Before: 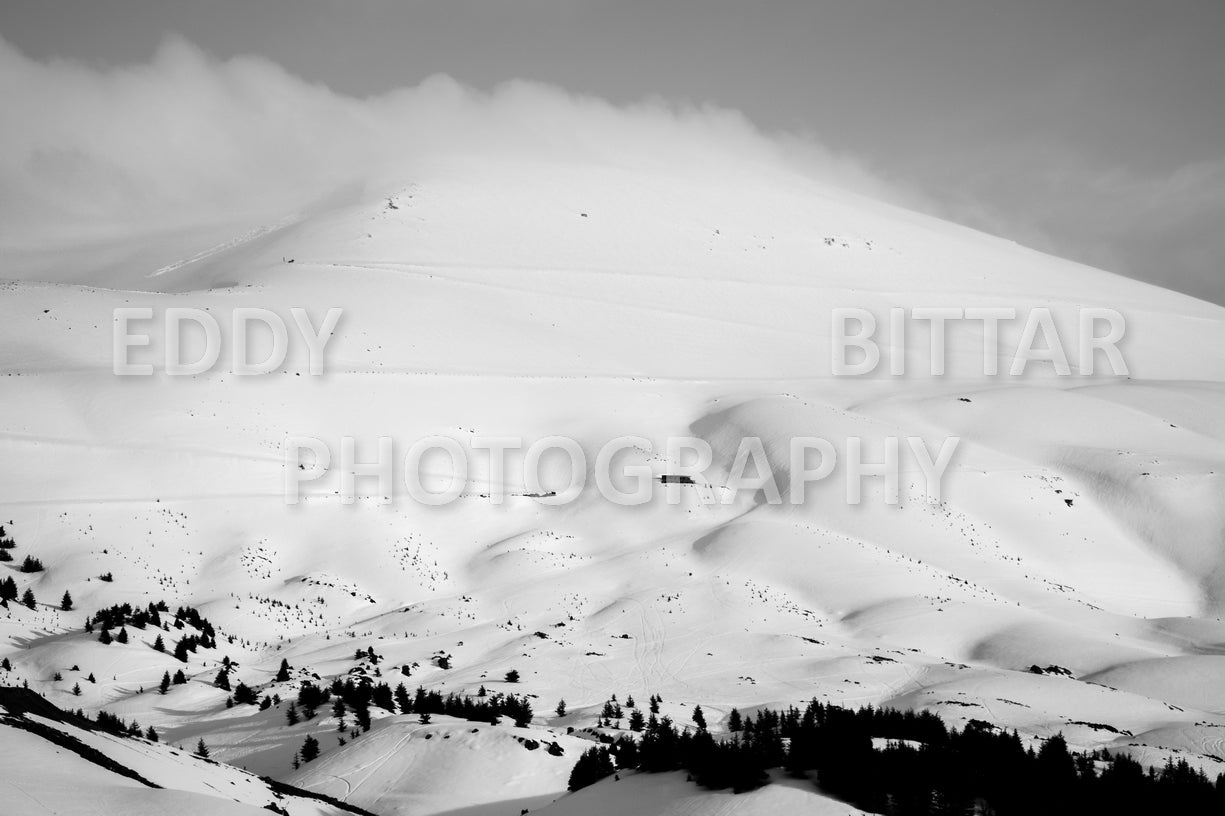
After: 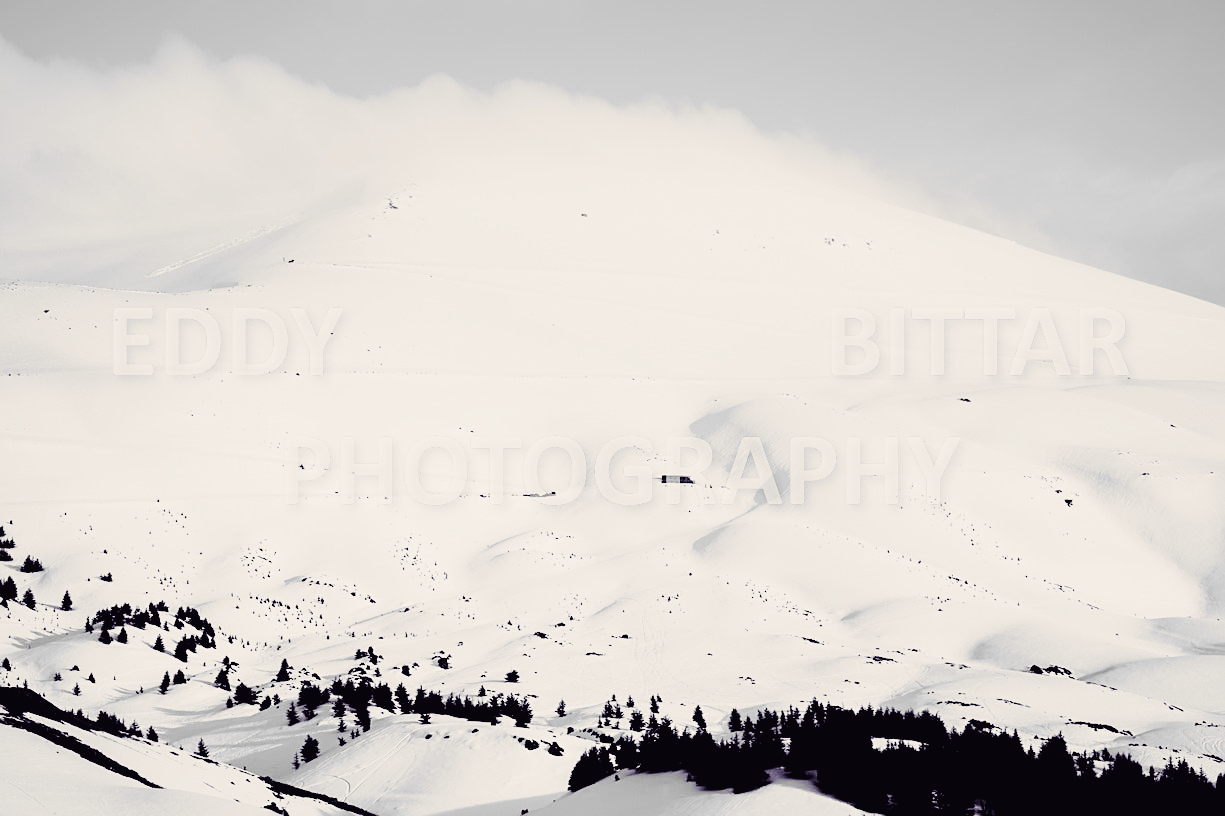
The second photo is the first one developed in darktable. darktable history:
filmic rgb: black relative exposure -6.98 EV, white relative exposure 5.63 EV, hardness 2.86
sharpen: on, module defaults
color zones: curves: ch0 [(0, 0.5) (0.125, 0.4) (0.25, 0.5) (0.375, 0.4) (0.5, 0.4) (0.625, 0.6) (0.75, 0.6) (0.875, 0.5)]; ch1 [(0, 0.4) (0.125, 0.5) (0.25, 0.4) (0.375, 0.4) (0.5, 0.4) (0.625, 0.4) (0.75, 0.5) (0.875, 0.4)]; ch2 [(0, 0.6) (0.125, 0.5) (0.25, 0.5) (0.375, 0.6) (0.5, 0.6) (0.625, 0.5) (0.75, 0.5) (0.875, 0.5)]
exposure: black level correction 0.001, exposure 2 EV, compensate highlight preservation false
tone curve: curves: ch0 [(0, 0.021) (0.049, 0.044) (0.157, 0.131) (0.365, 0.359) (0.499, 0.517) (0.675, 0.667) (0.856, 0.83) (1, 0.969)]; ch1 [(0, 0) (0.302, 0.309) (0.433, 0.443) (0.472, 0.47) (0.502, 0.503) (0.527, 0.516) (0.564, 0.557) (0.614, 0.645) (0.677, 0.722) (0.859, 0.889) (1, 1)]; ch2 [(0, 0) (0.33, 0.301) (0.447, 0.44) (0.487, 0.496) (0.502, 0.501) (0.535, 0.537) (0.565, 0.558) (0.608, 0.624) (1, 1)], color space Lab, independent channels, preserve colors none
split-toning: shadows › hue 255.6°, shadows › saturation 0.66, highlights › hue 43.2°, highlights › saturation 0.68, balance -50.1
